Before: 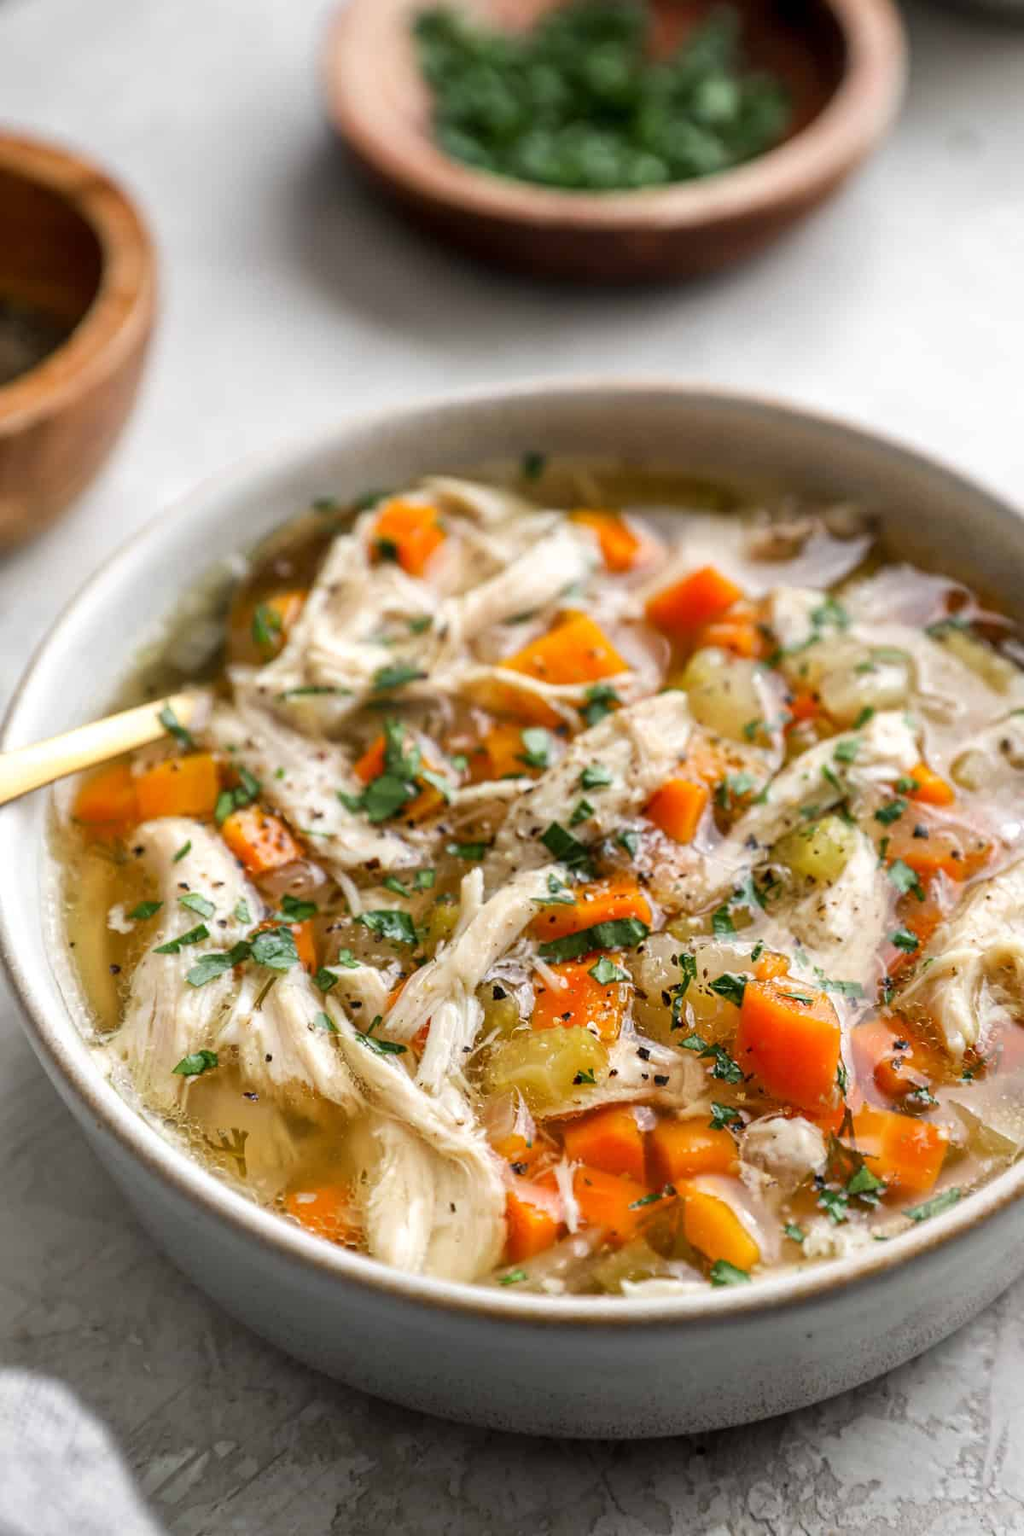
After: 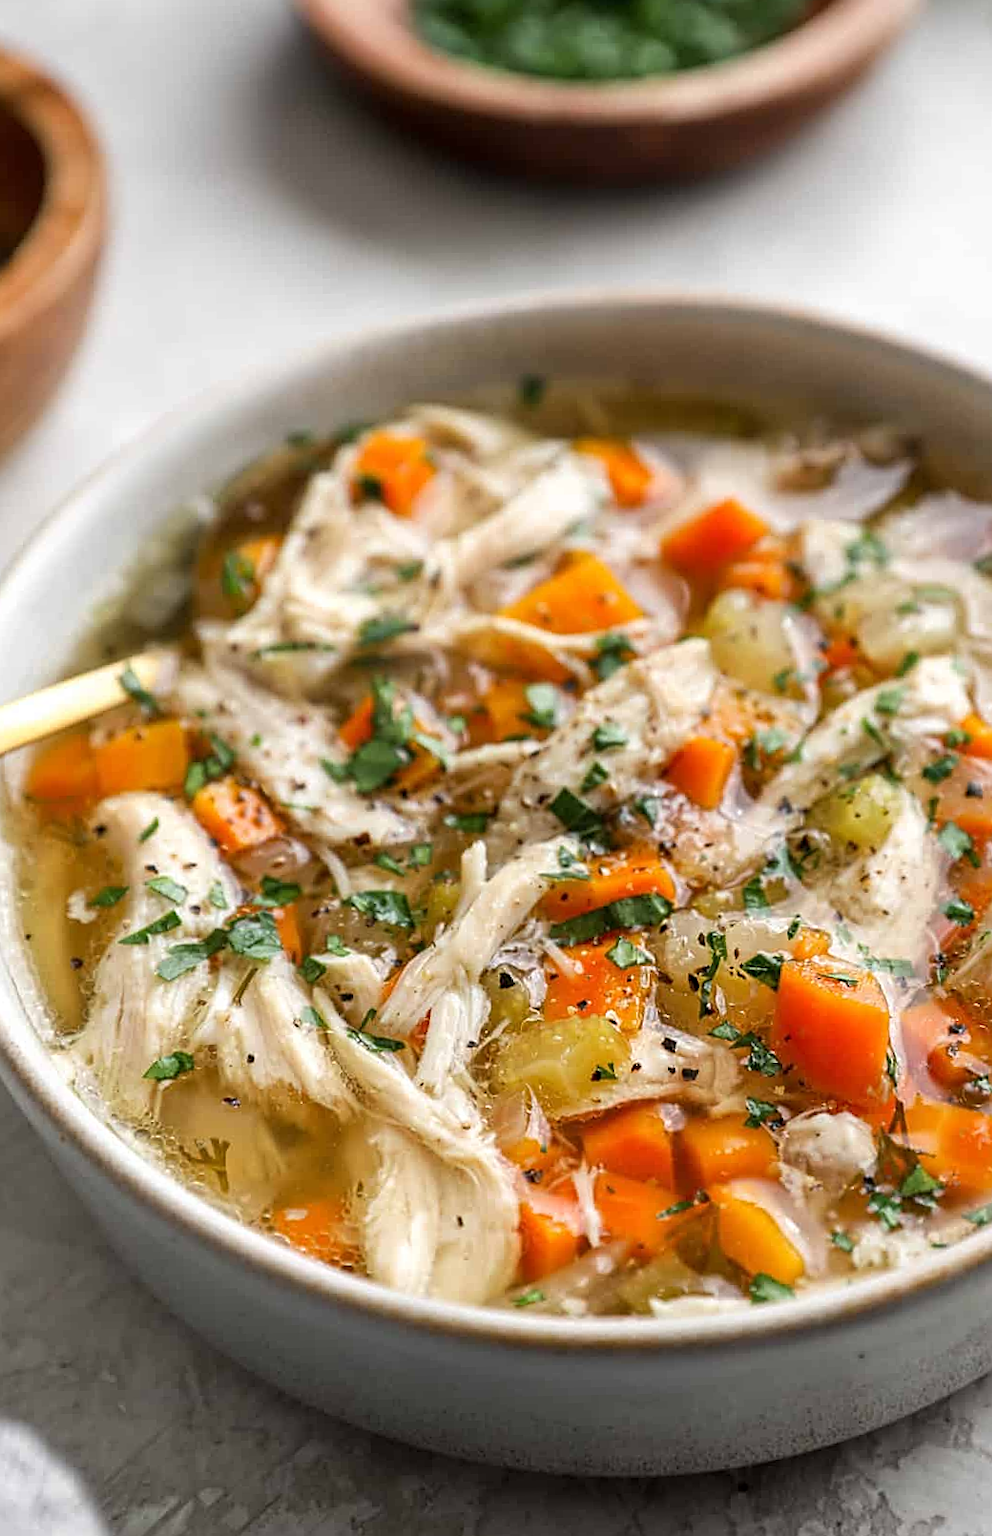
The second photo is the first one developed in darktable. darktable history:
sharpen: on, module defaults
rotate and perspective: rotation -1.24°, automatic cropping off
crop: left 6.446%, top 8.188%, right 9.538%, bottom 3.548%
white balance: emerald 1
